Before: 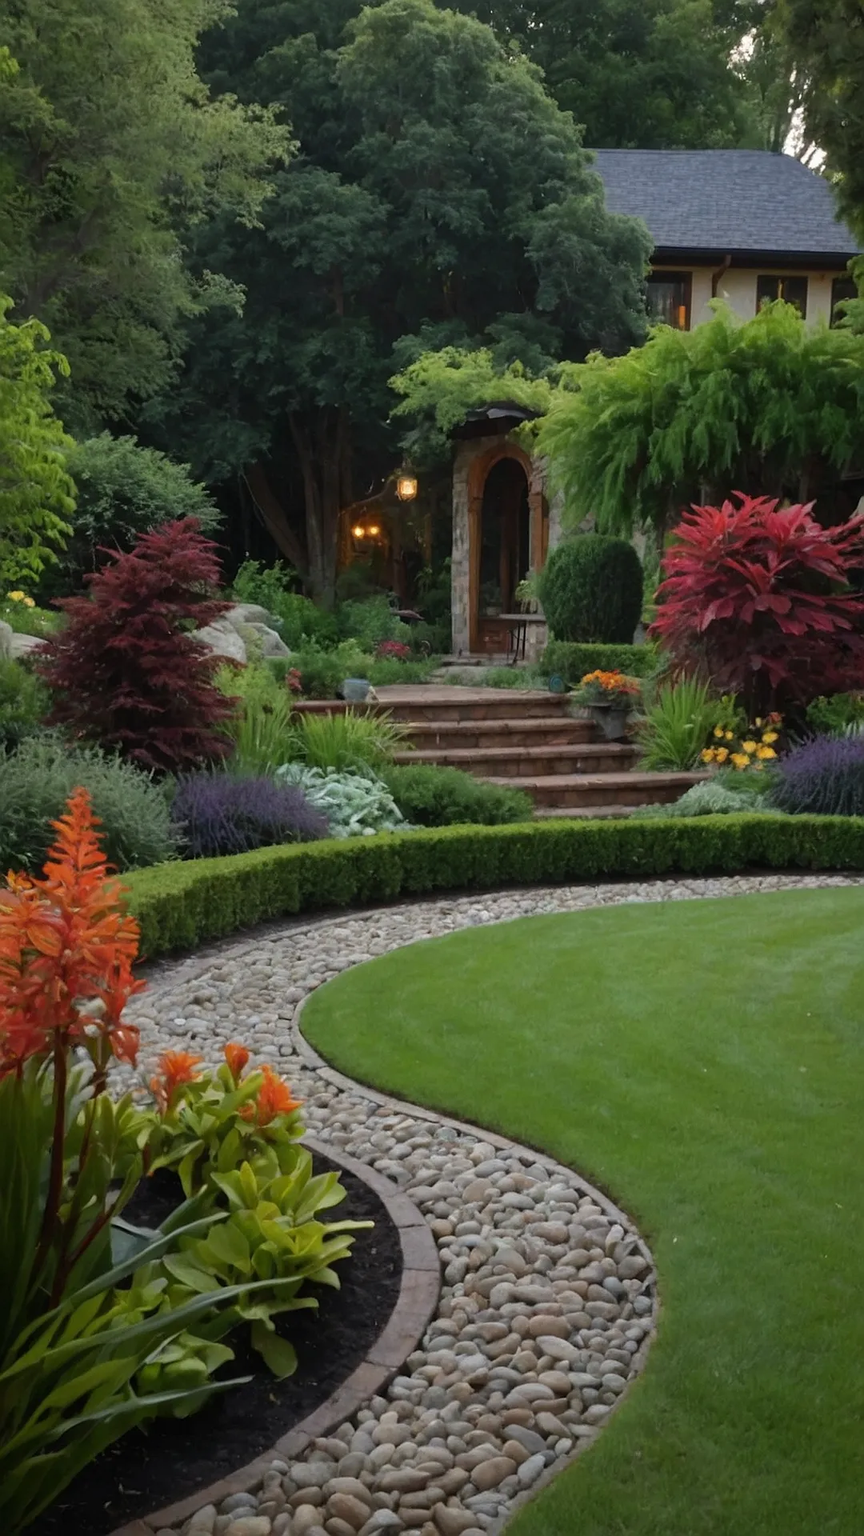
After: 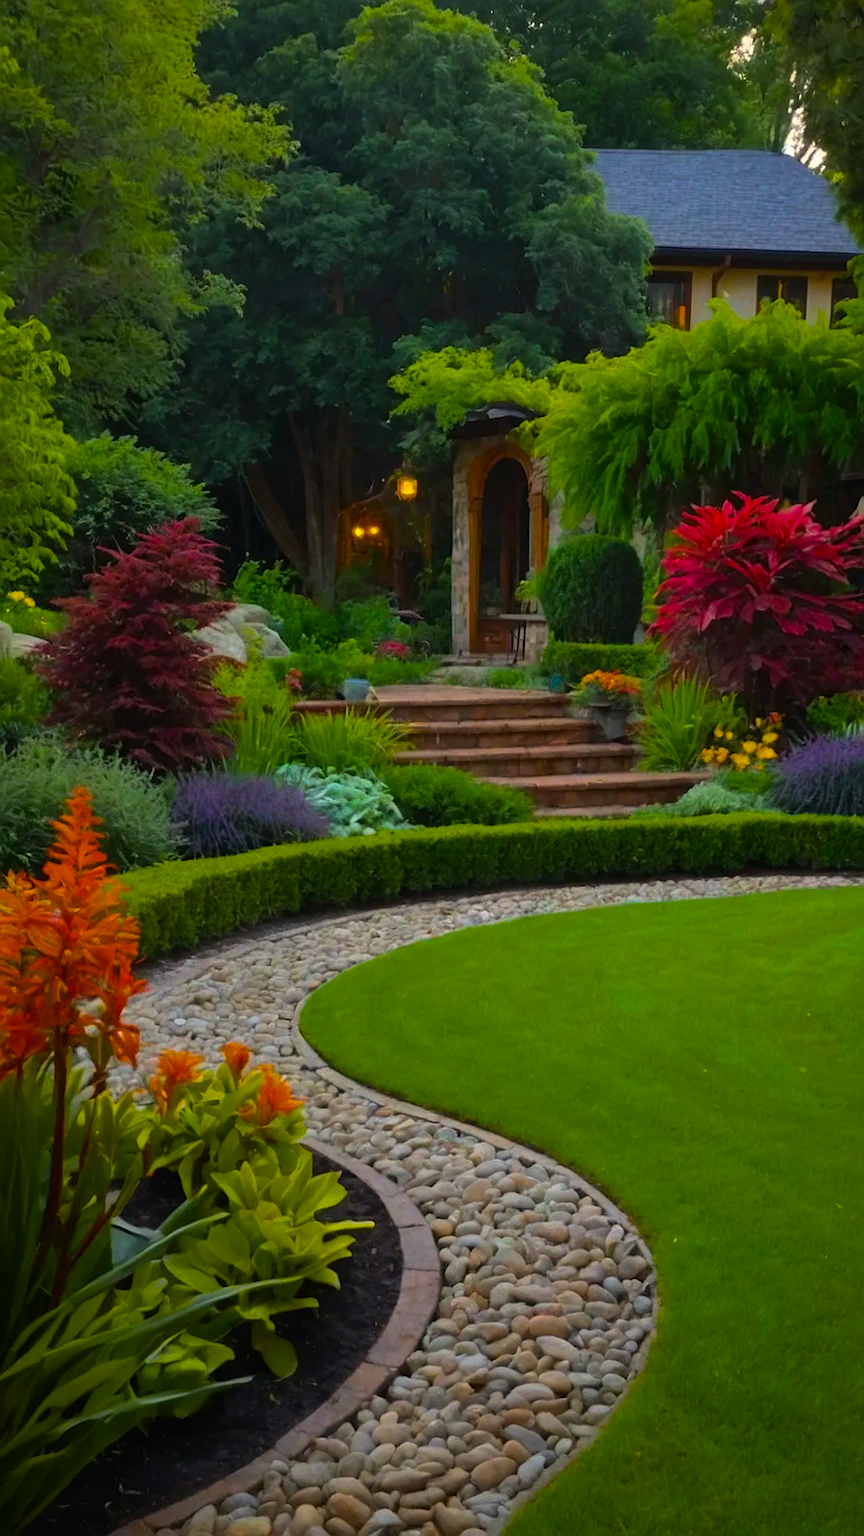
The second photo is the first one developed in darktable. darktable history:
base curve: curves: ch0 [(0, 0) (0.74, 0.67) (1, 1)], preserve colors none
color balance rgb: linear chroma grading › highlights 99.77%, linear chroma grading › global chroma 23.861%, perceptual saturation grading › global saturation 30.806%
